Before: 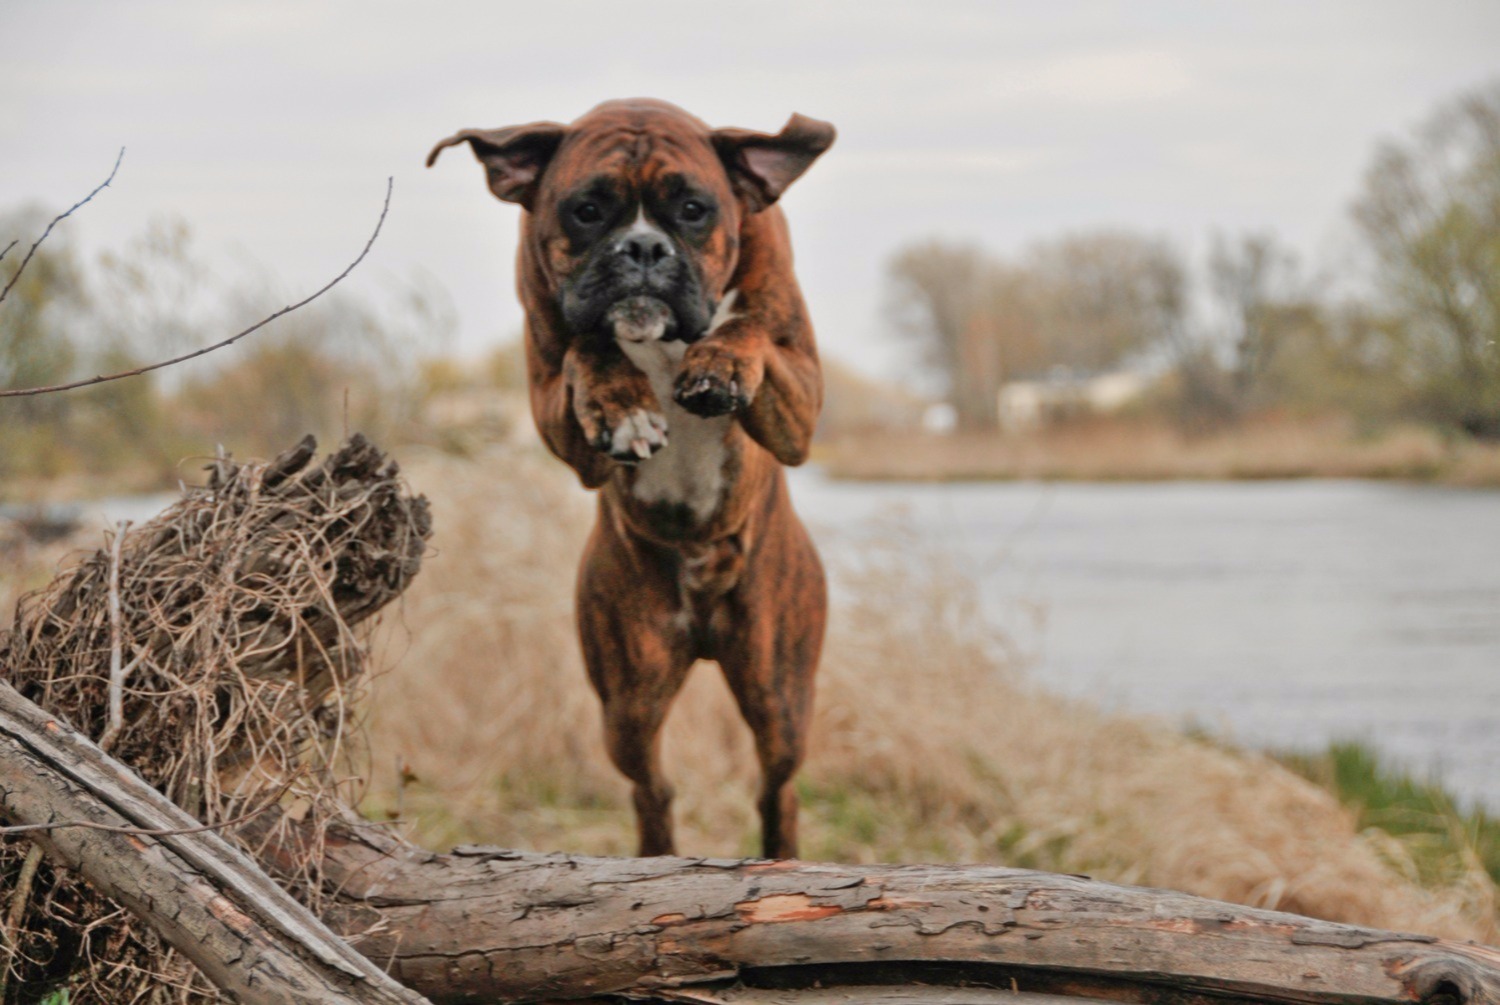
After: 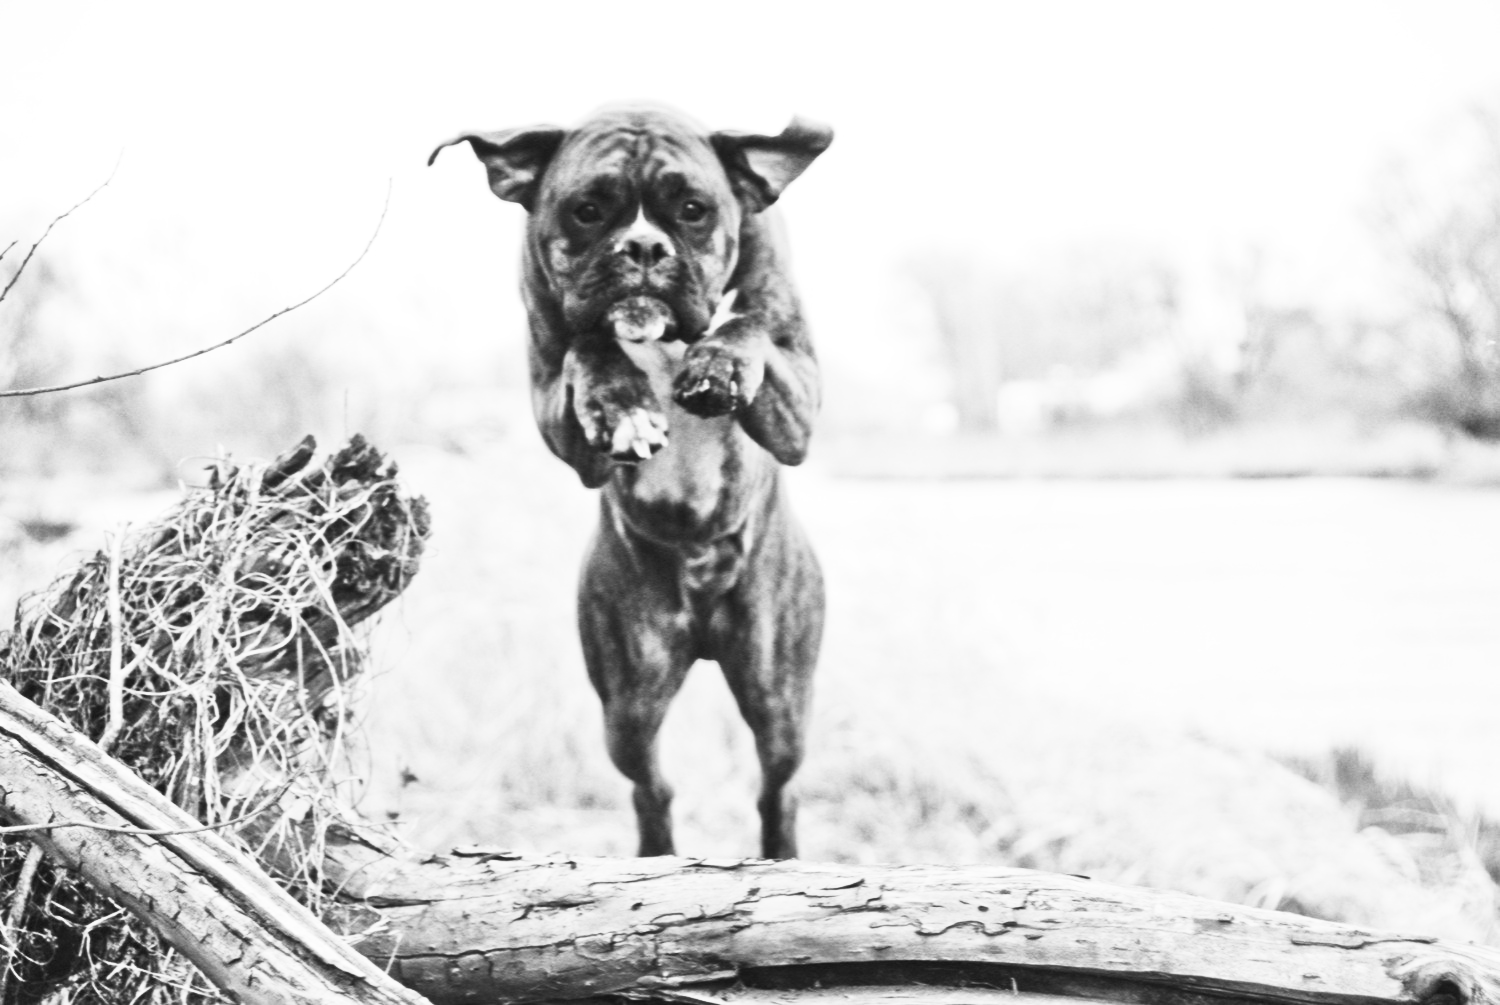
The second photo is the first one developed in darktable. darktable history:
contrast brightness saturation: contrast 0.57, brightness 0.57, saturation -0.34
monochrome: on, module defaults
velvia: on, module defaults
exposure: exposure 0.566 EV, compensate highlight preservation false
